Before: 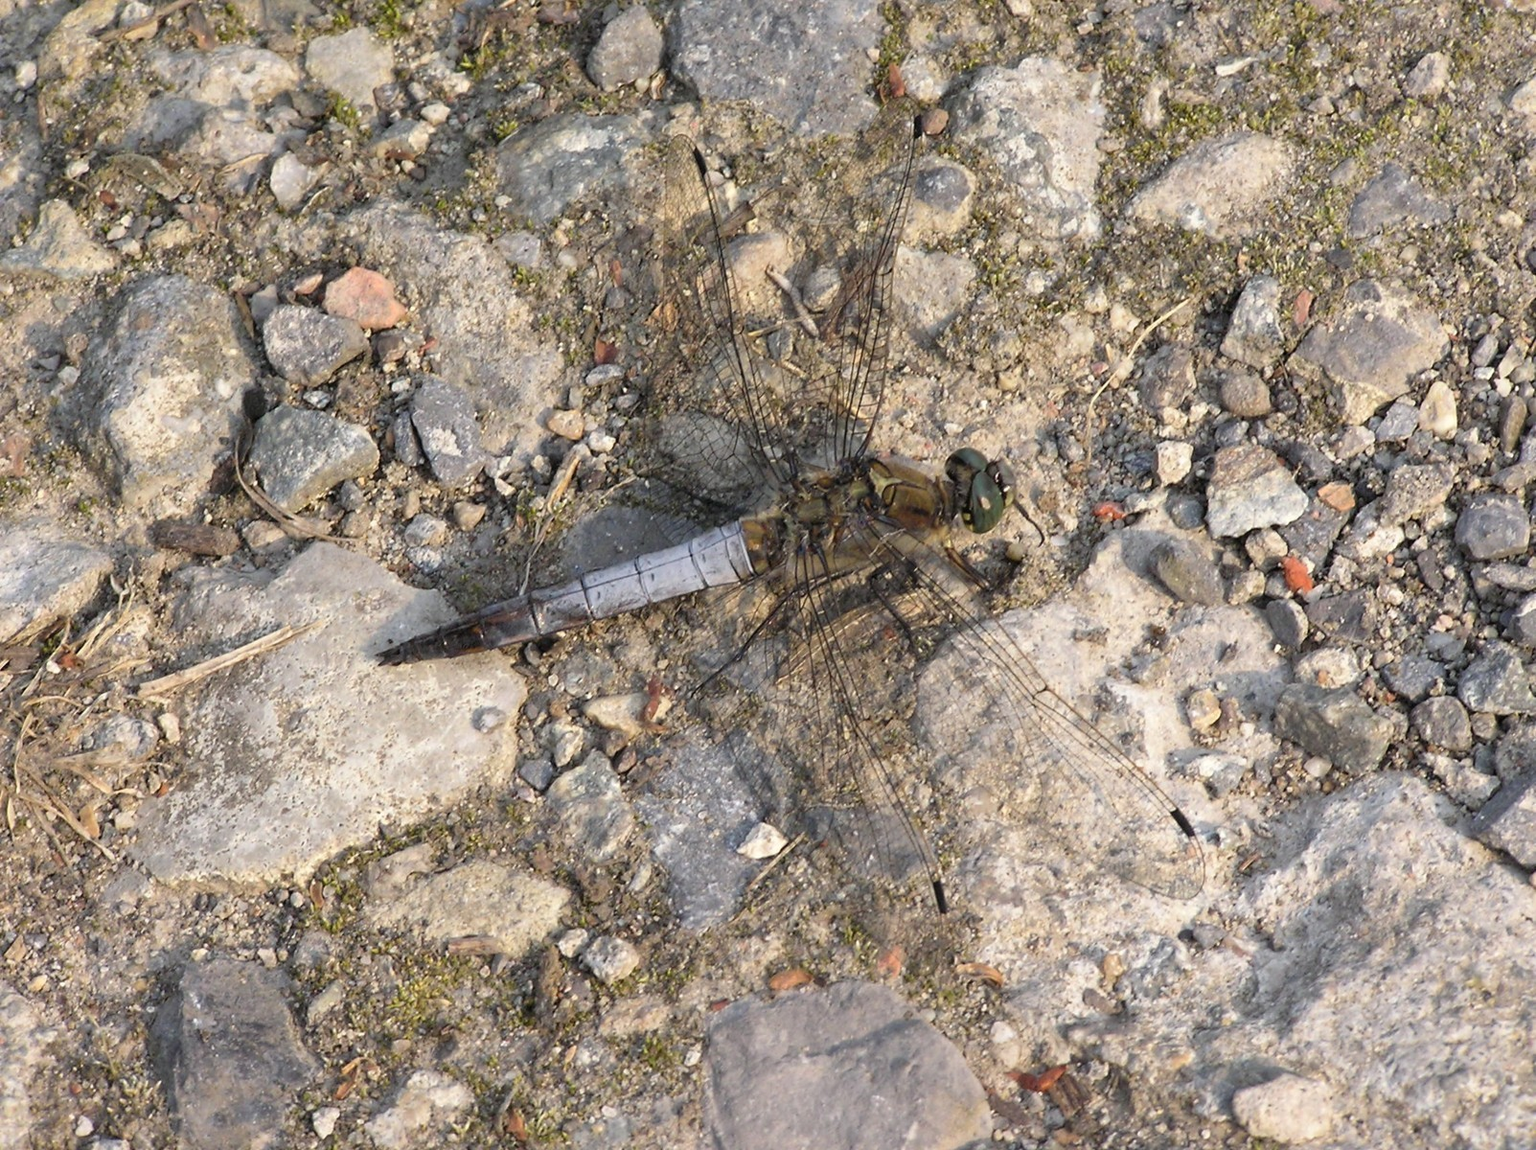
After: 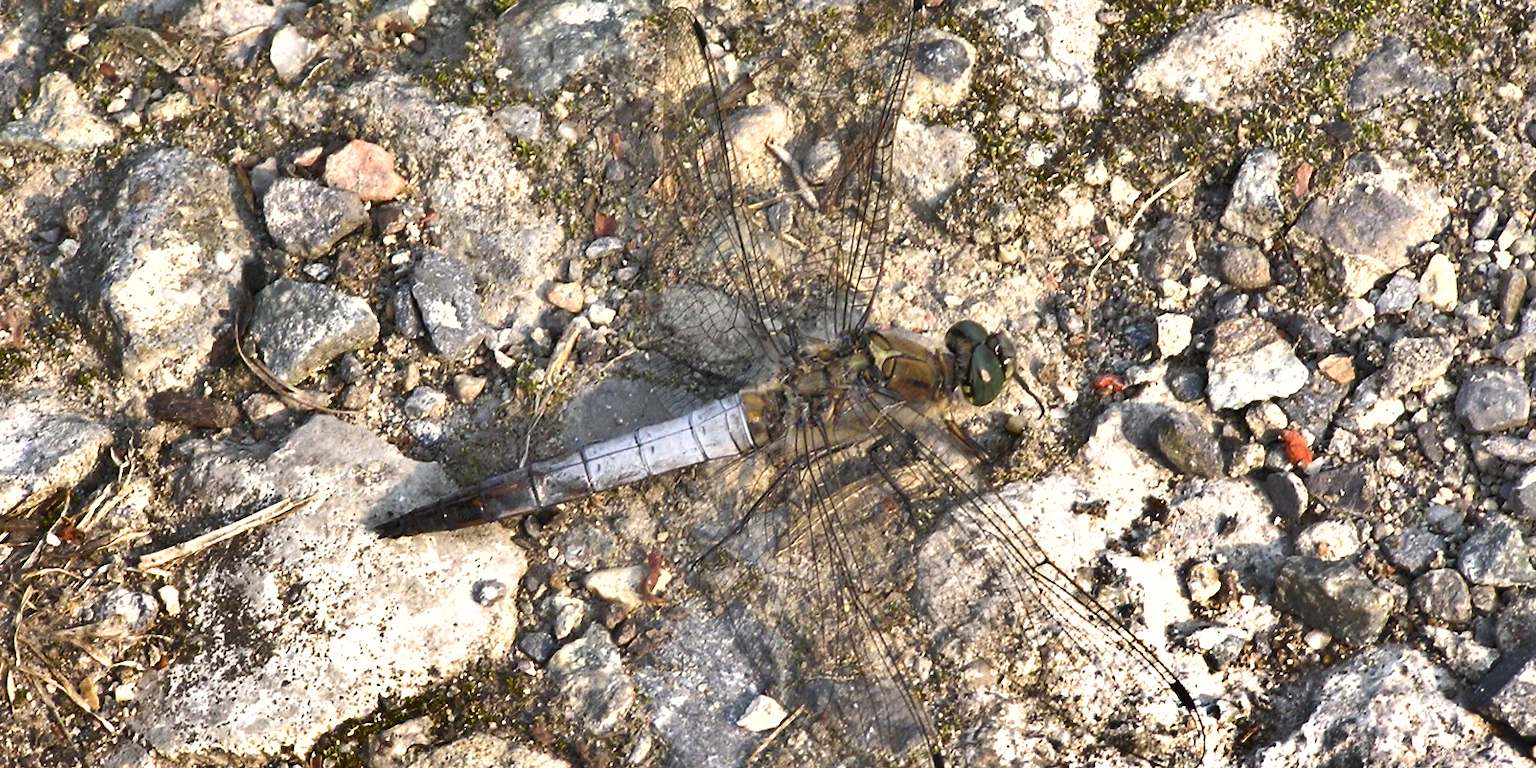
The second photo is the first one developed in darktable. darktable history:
exposure: black level correction 0, exposure 0.7 EV, compensate exposure bias true, compensate highlight preservation false
shadows and highlights: shadows 19.4, highlights -83.28, soften with gaussian
crop: top 11.167%, bottom 21.917%
